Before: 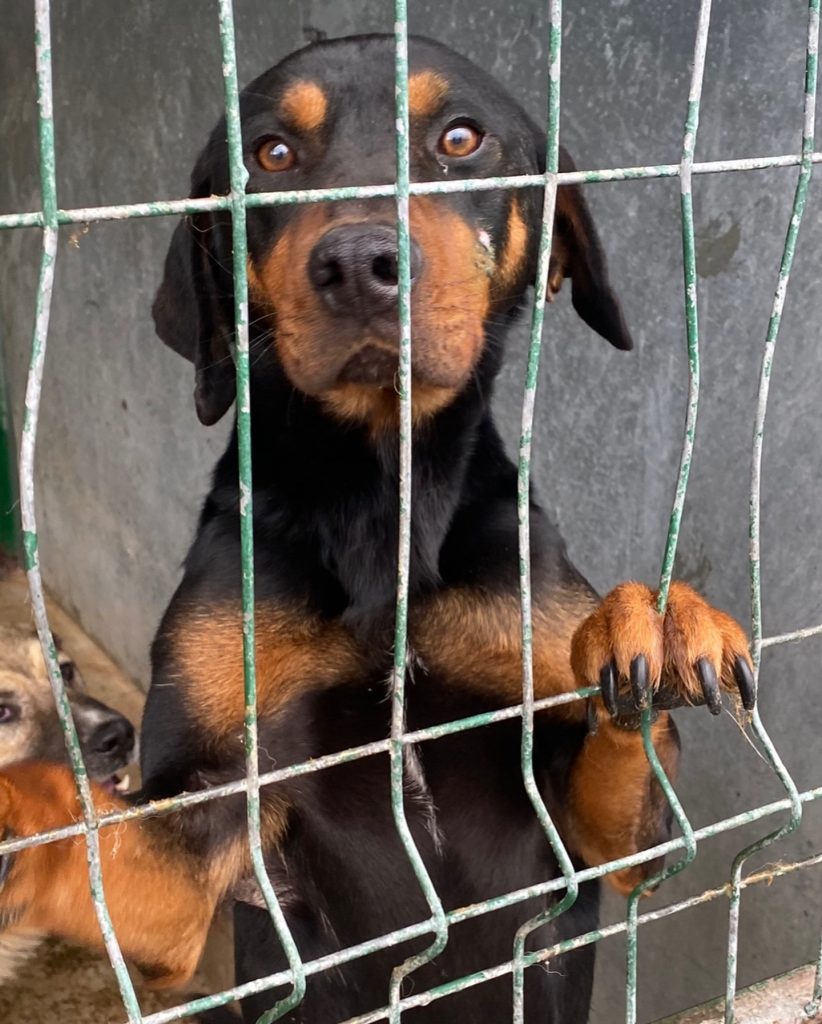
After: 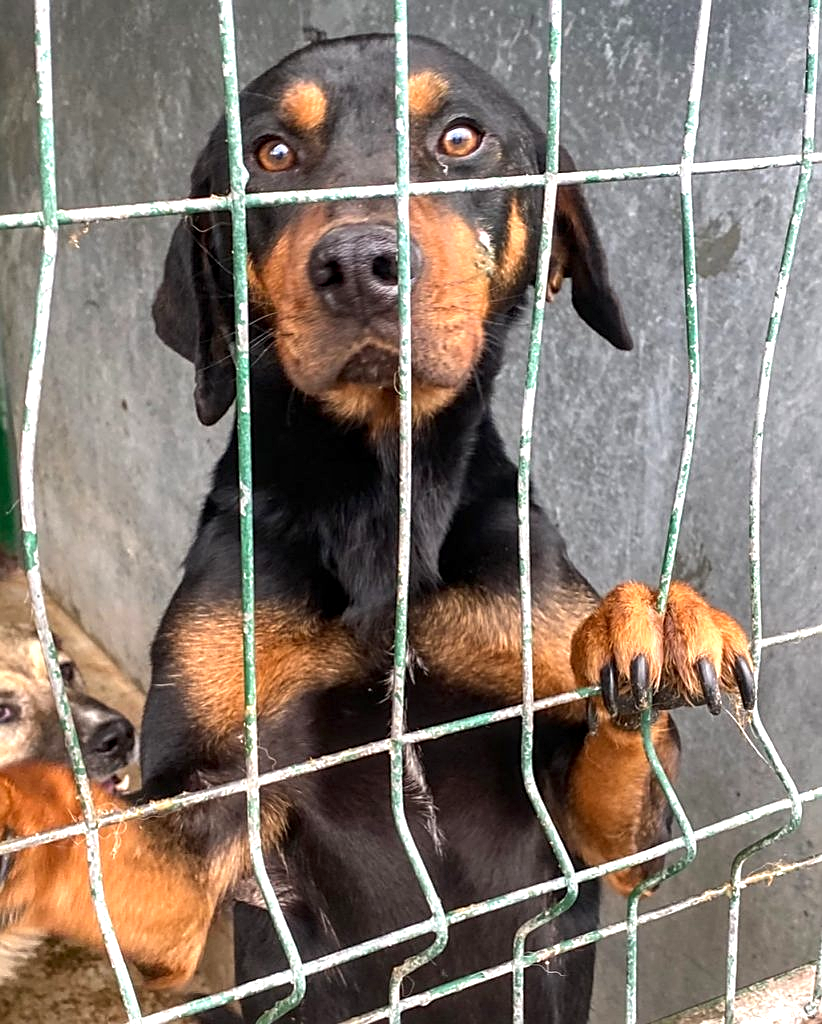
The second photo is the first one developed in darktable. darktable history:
sharpen: on, module defaults
local contrast: on, module defaults
exposure: black level correction 0, exposure 0.7 EV, compensate exposure bias true, compensate highlight preservation false
